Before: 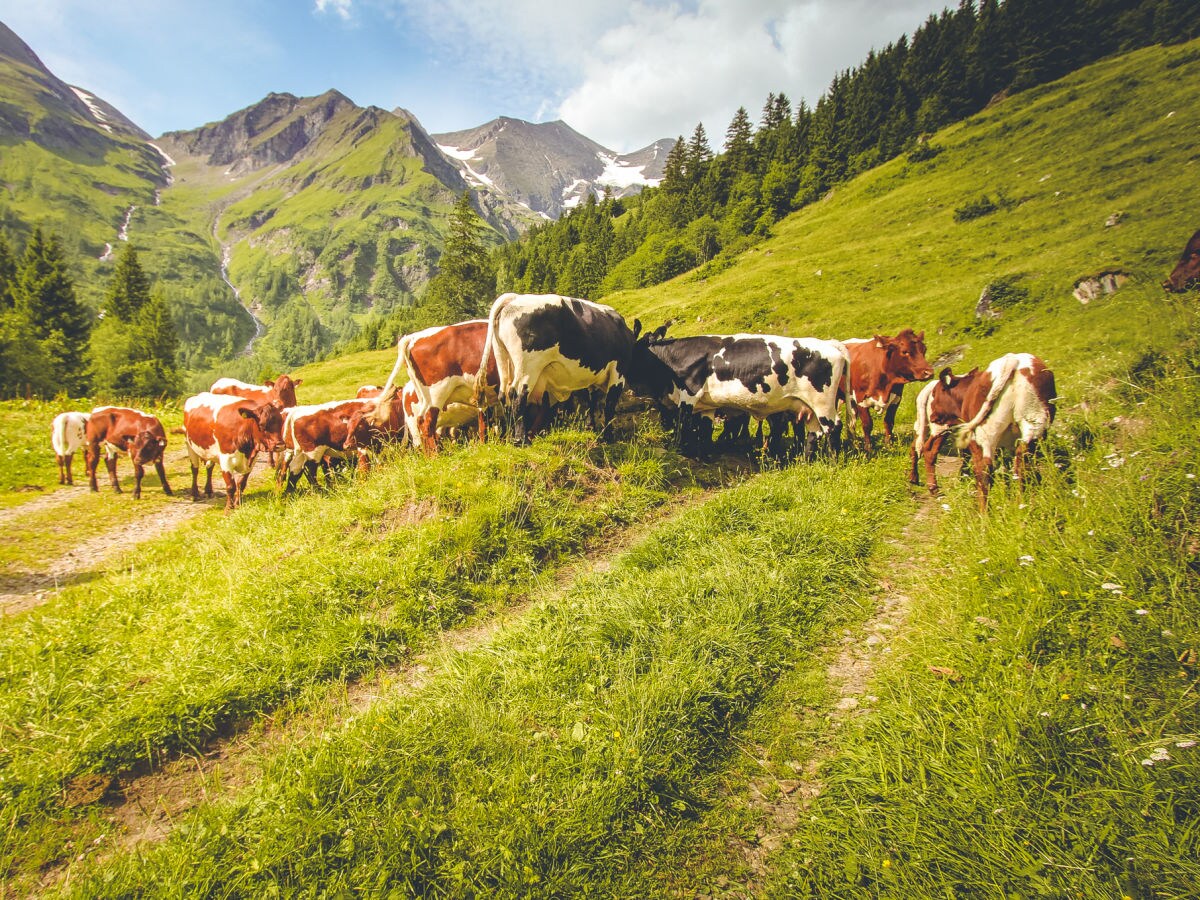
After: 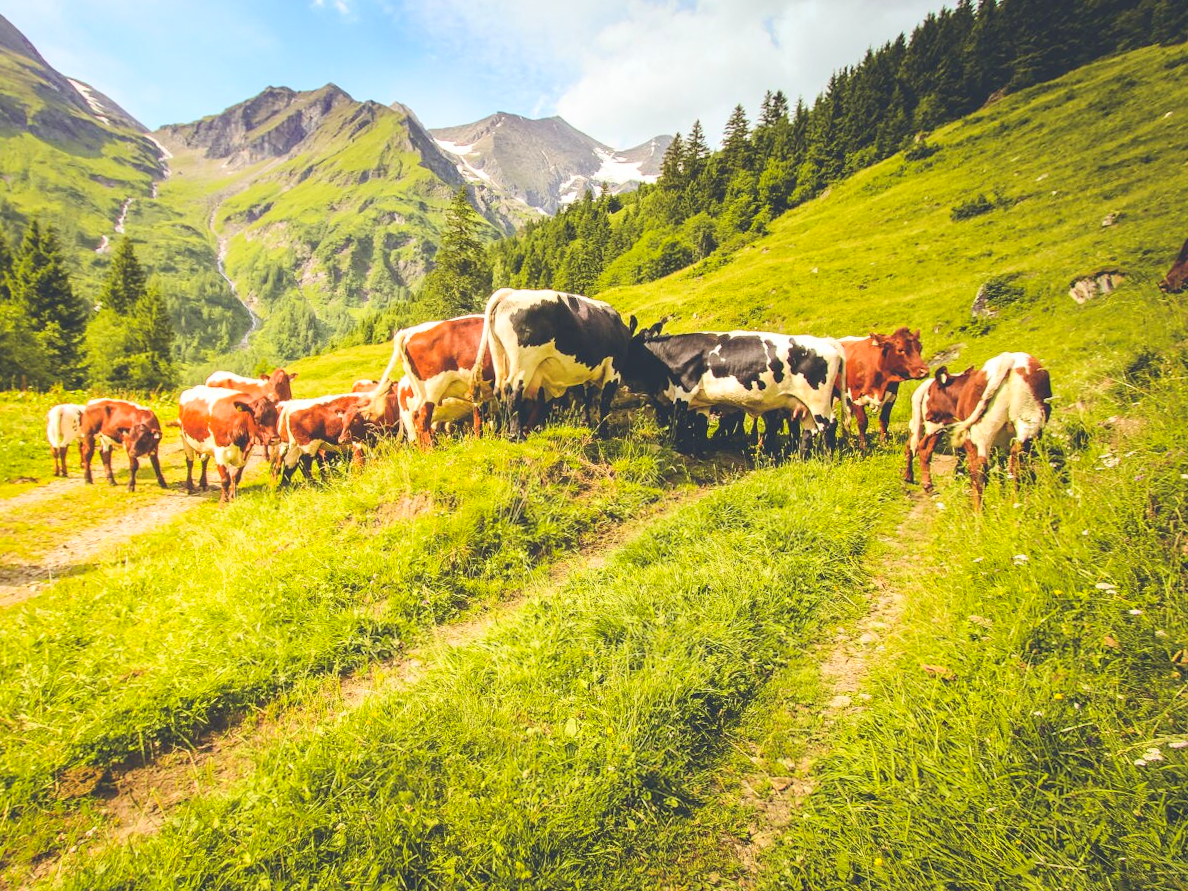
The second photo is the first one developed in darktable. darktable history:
contrast brightness saturation: contrast 0.199, brightness 0.165, saturation 0.22
crop and rotate: angle -0.431°
